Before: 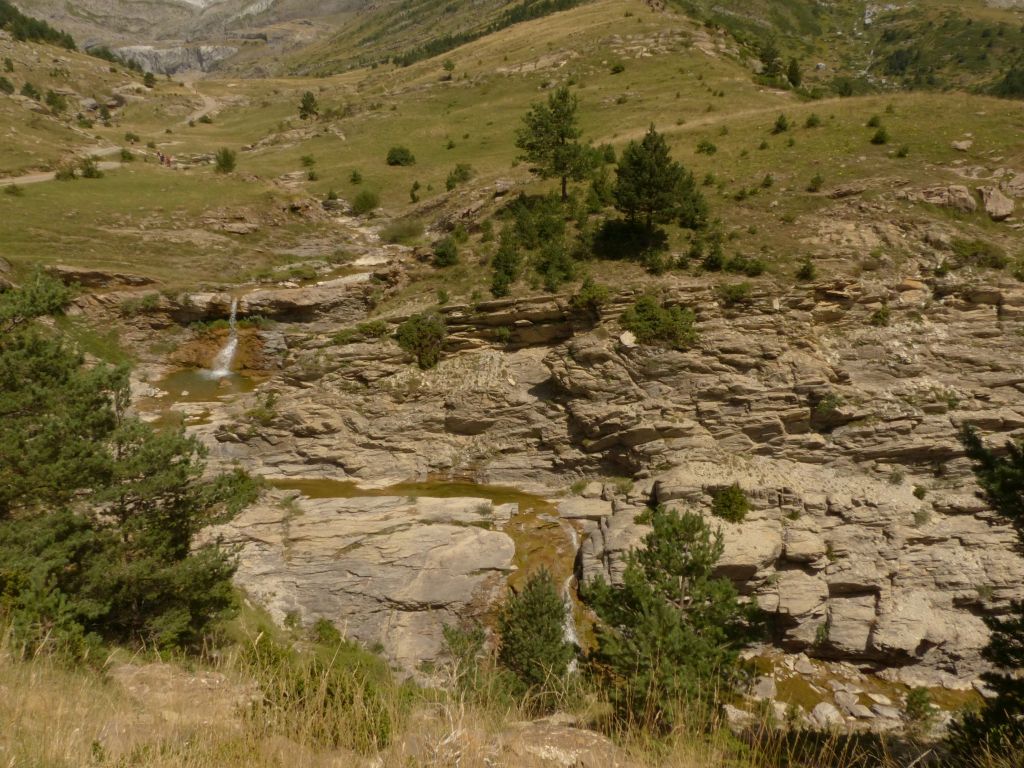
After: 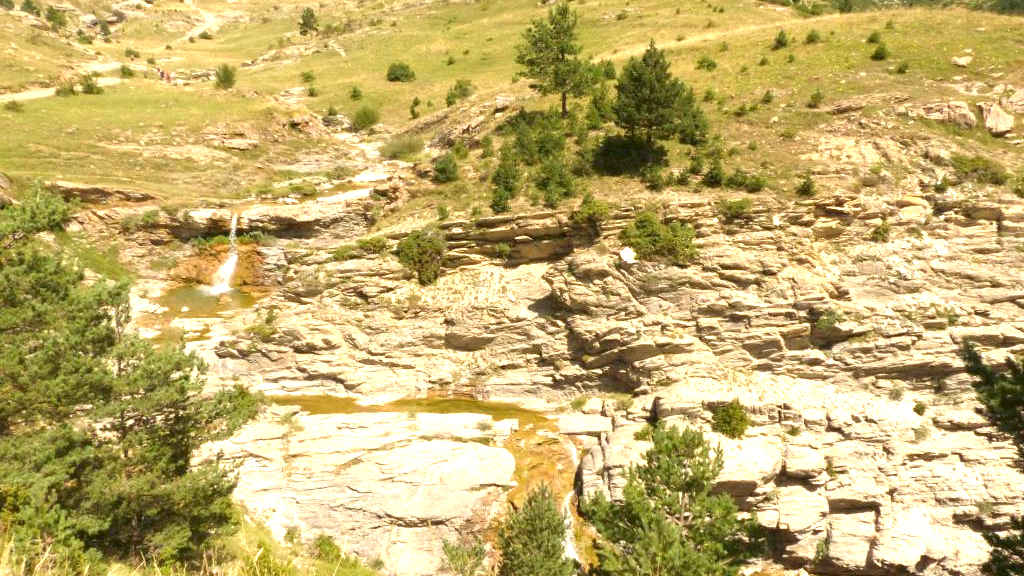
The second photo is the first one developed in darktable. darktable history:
crop: top 11.038%, bottom 13.962%
exposure: exposure 1.25 EV, compensate exposure bias true, compensate highlight preservation false
